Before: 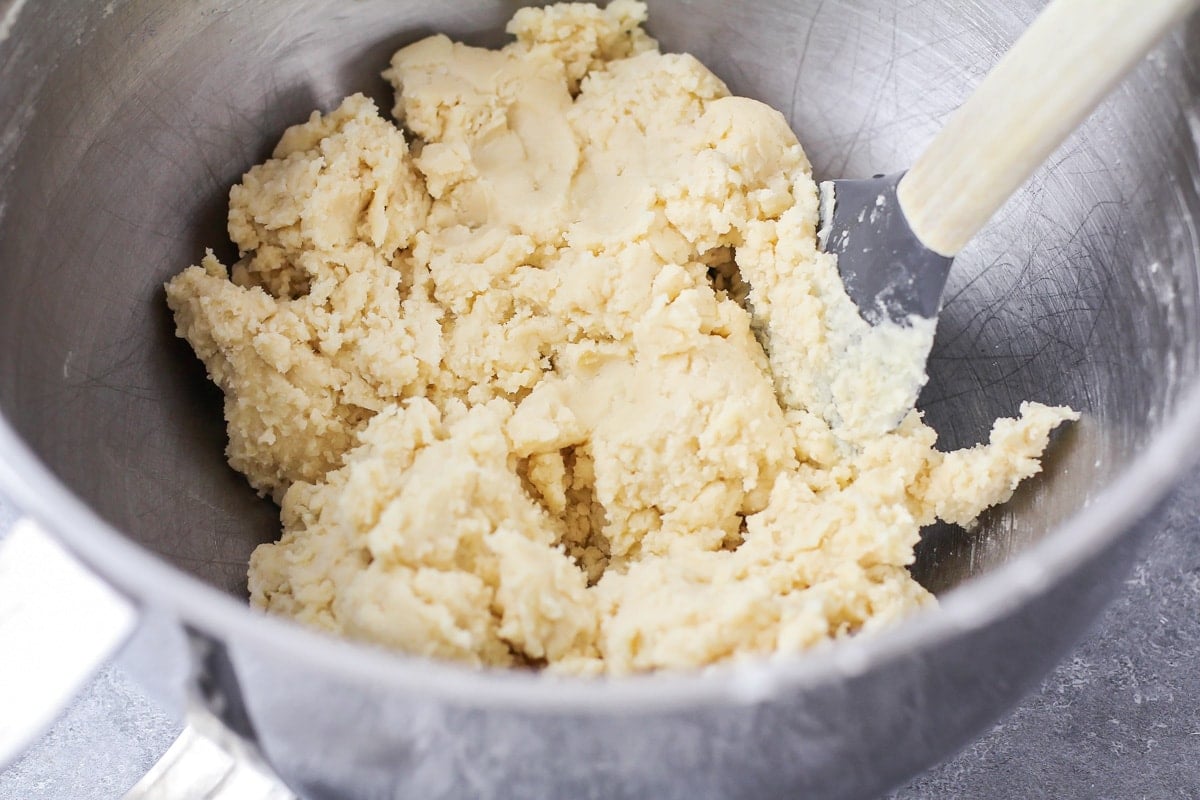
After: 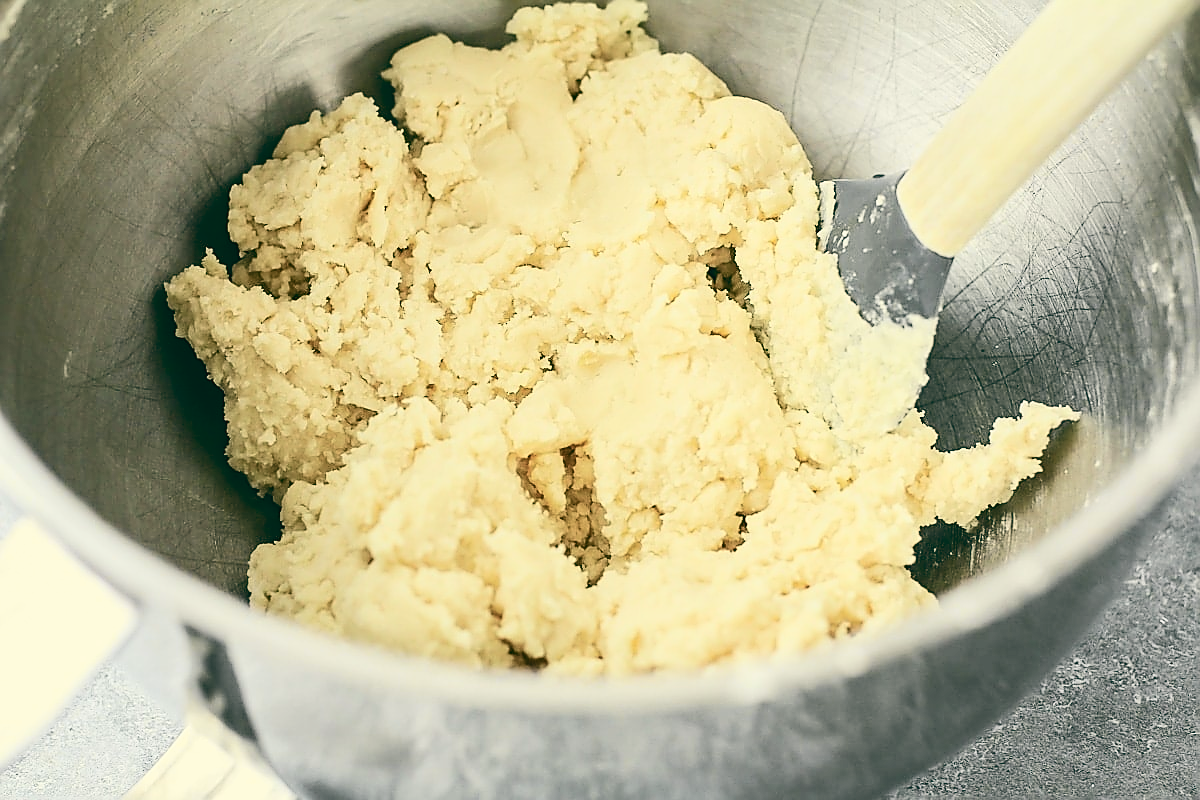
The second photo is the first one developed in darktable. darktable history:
color balance: lift [1.005, 0.99, 1.007, 1.01], gamma [1, 1.034, 1.032, 0.966], gain [0.873, 1.055, 1.067, 0.933]
sharpen: radius 1.4, amount 1.25, threshold 0.7
tone curve: curves: ch0 [(0, 0.026) (0.184, 0.172) (0.391, 0.468) (0.446, 0.56) (0.605, 0.758) (0.831, 0.931) (0.992, 1)]; ch1 [(0, 0) (0.437, 0.447) (0.501, 0.502) (0.538, 0.539) (0.574, 0.589) (0.617, 0.64) (0.699, 0.749) (0.859, 0.919) (1, 1)]; ch2 [(0, 0) (0.33, 0.301) (0.421, 0.443) (0.447, 0.482) (0.499, 0.509) (0.538, 0.564) (0.585, 0.615) (0.664, 0.664) (1, 1)], color space Lab, independent channels, preserve colors none
